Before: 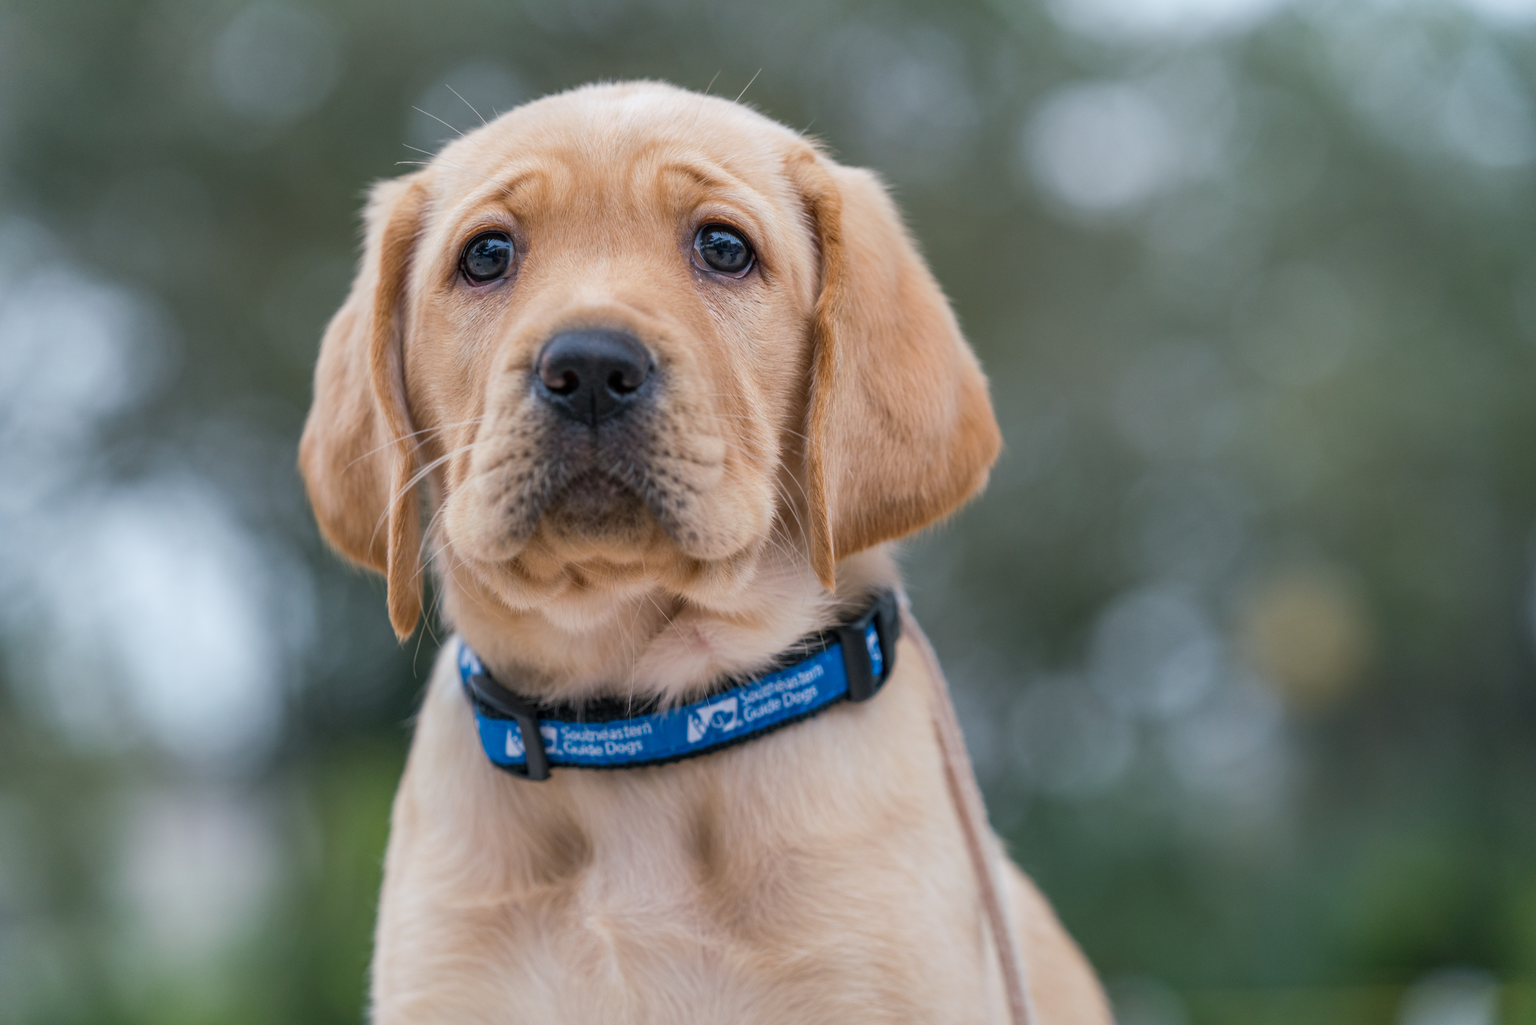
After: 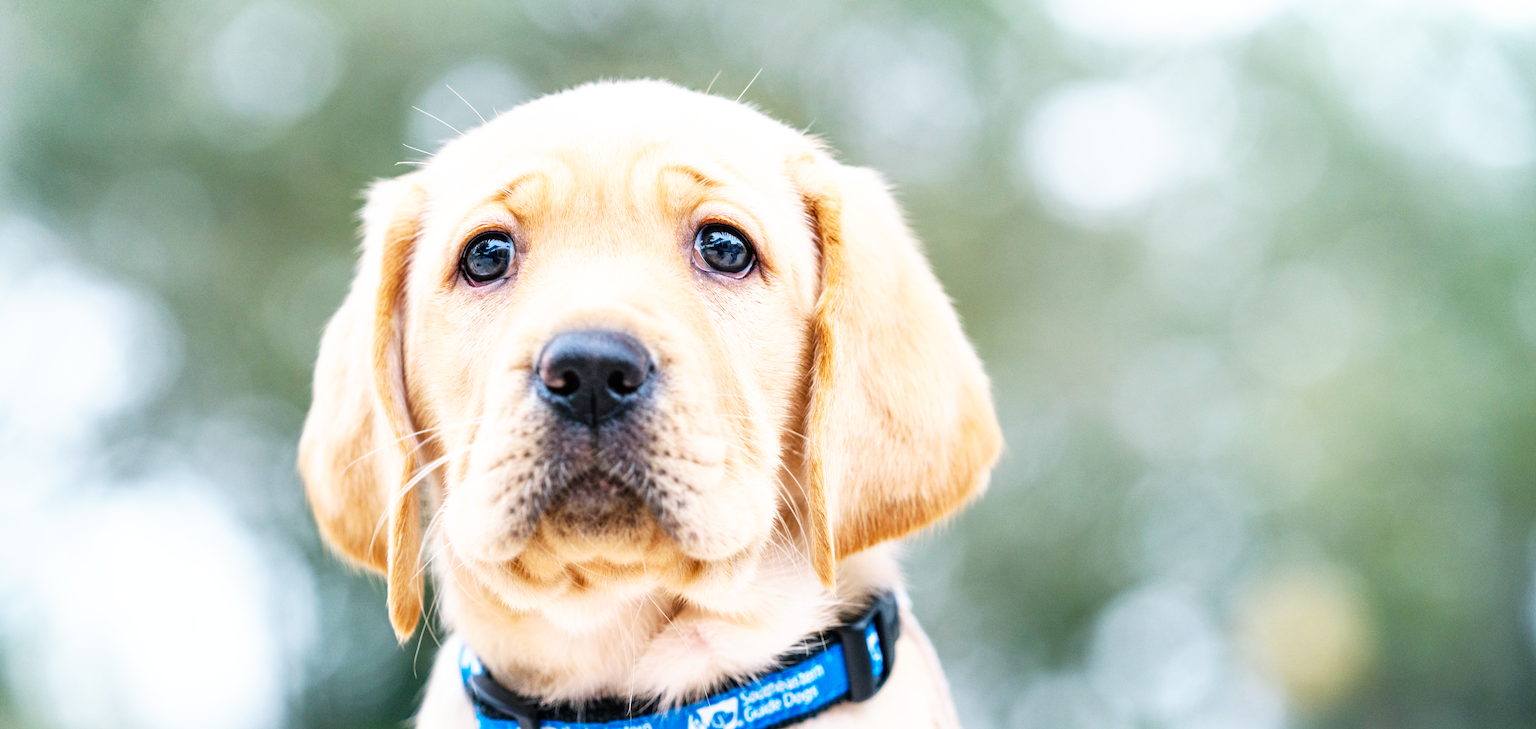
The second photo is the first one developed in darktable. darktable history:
base curve: curves: ch0 [(0, 0) (0.007, 0.004) (0.027, 0.03) (0.046, 0.07) (0.207, 0.54) (0.442, 0.872) (0.673, 0.972) (1, 1)], preserve colors none
crop: right 0.001%, bottom 28.835%
exposure: exposure 0.479 EV, compensate exposure bias true, compensate highlight preservation false
